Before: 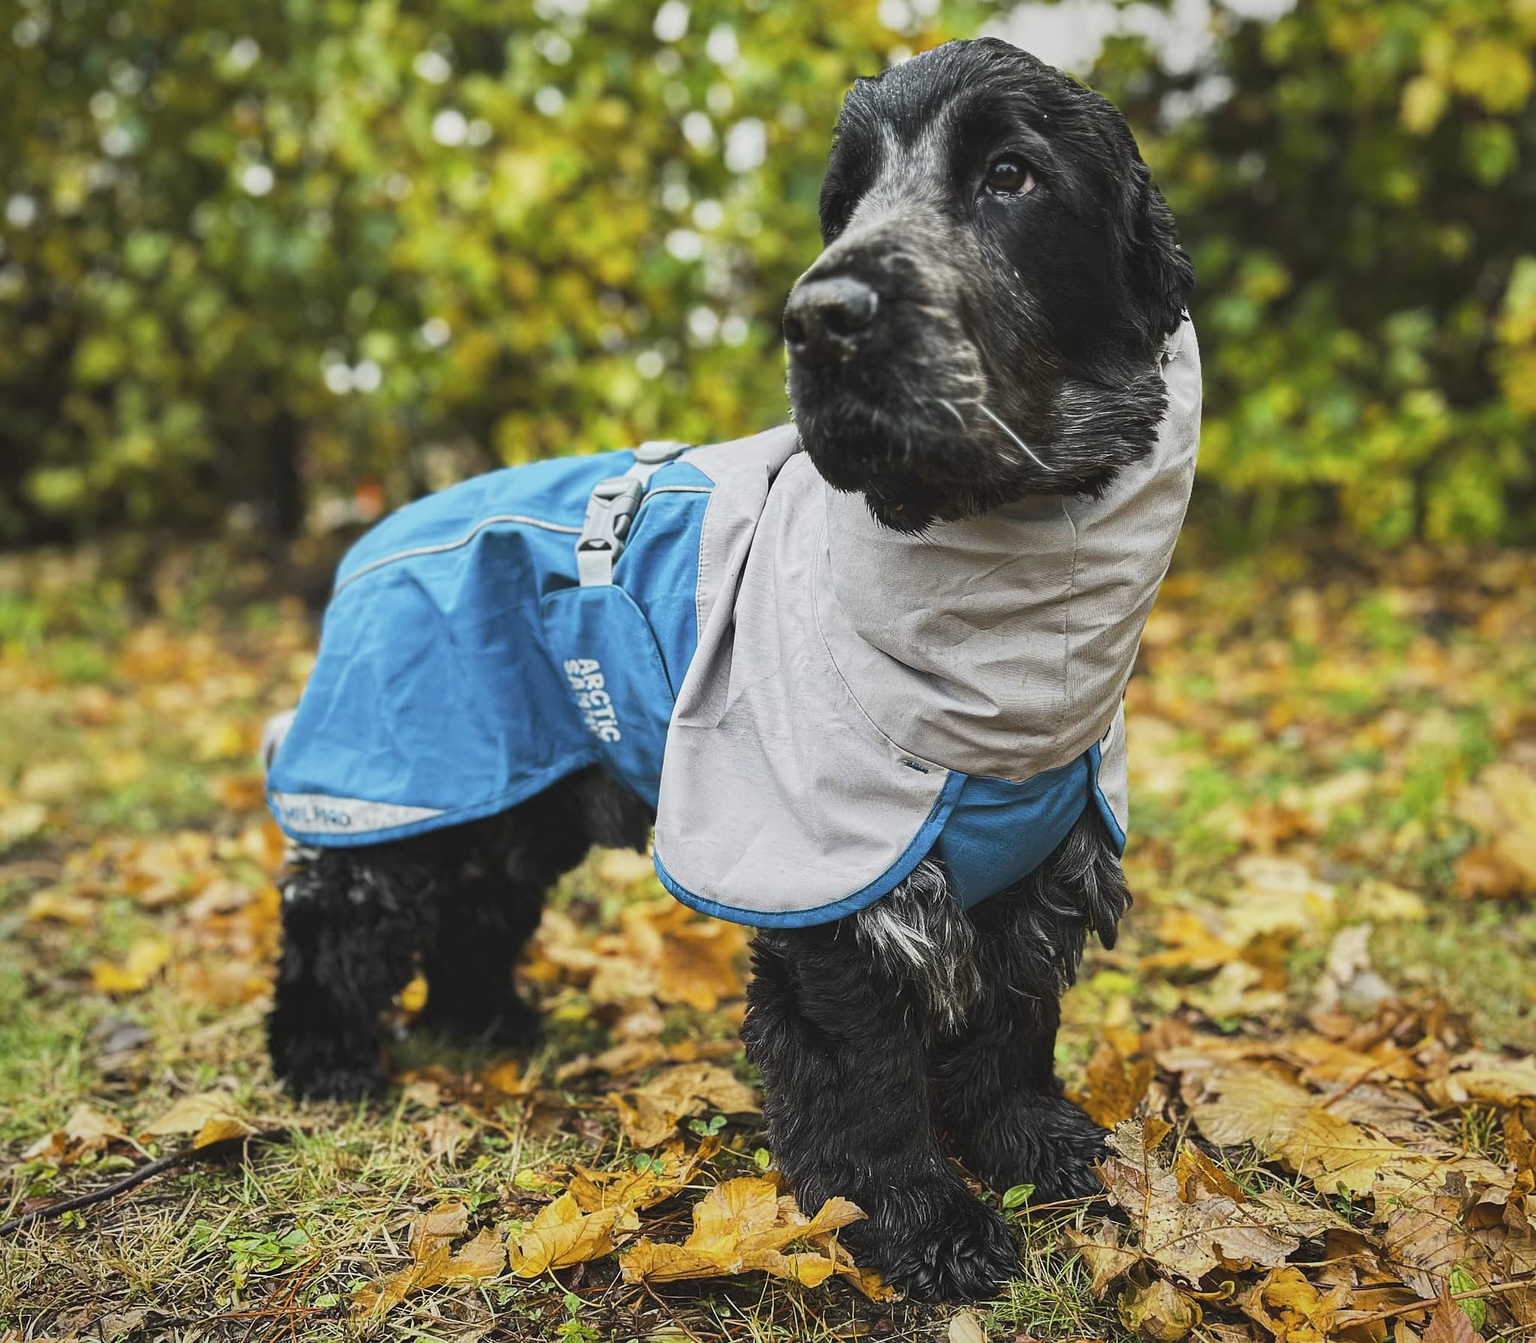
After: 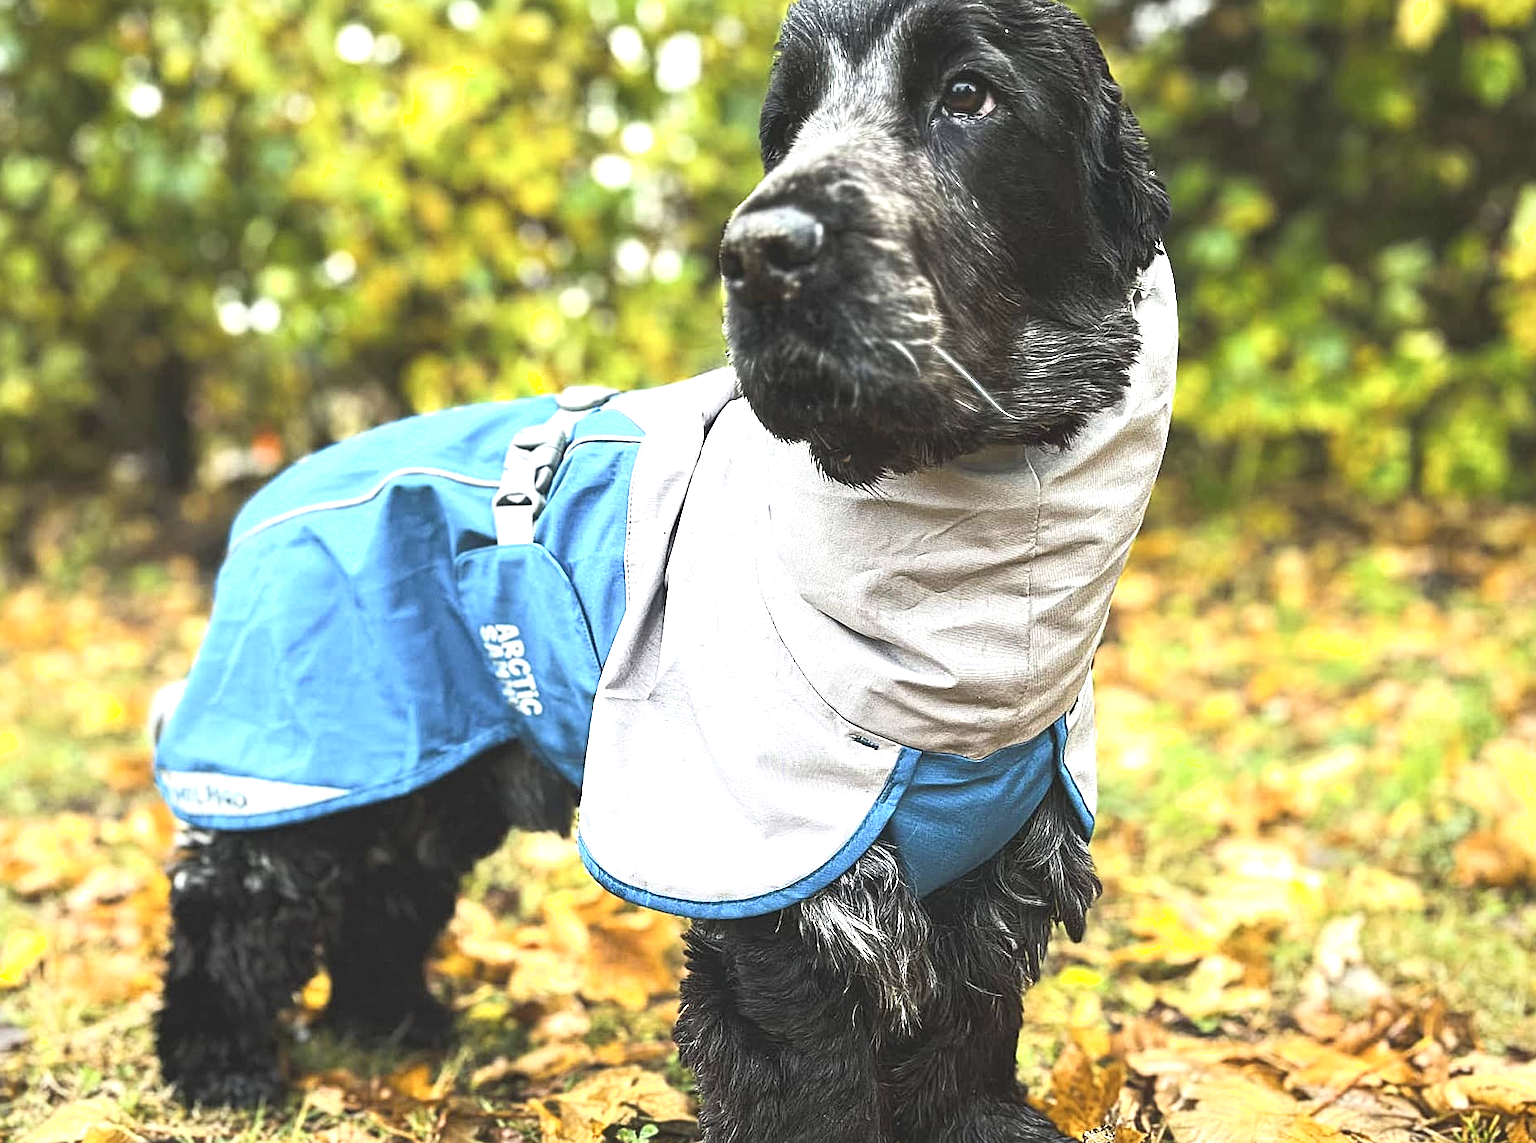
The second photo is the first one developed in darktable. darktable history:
shadows and highlights: shadows 0, highlights 40
crop: left 8.155%, top 6.611%, bottom 15.385%
exposure: black level correction 0, exposure 1 EV, compensate exposure bias true, compensate highlight preservation false
sharpen: radius 2.167, amount 0.381, threshold 0
